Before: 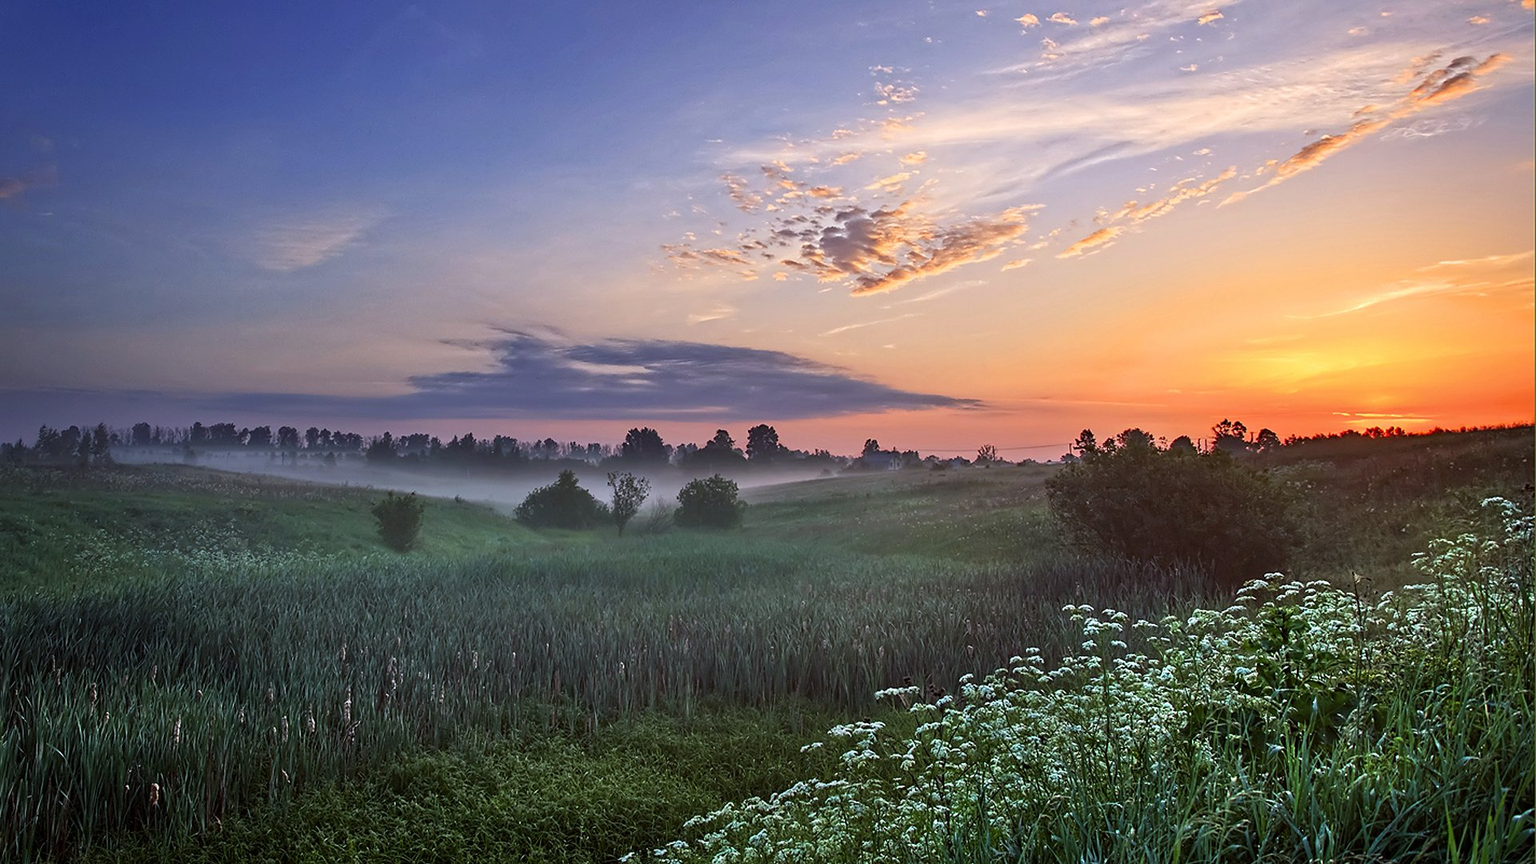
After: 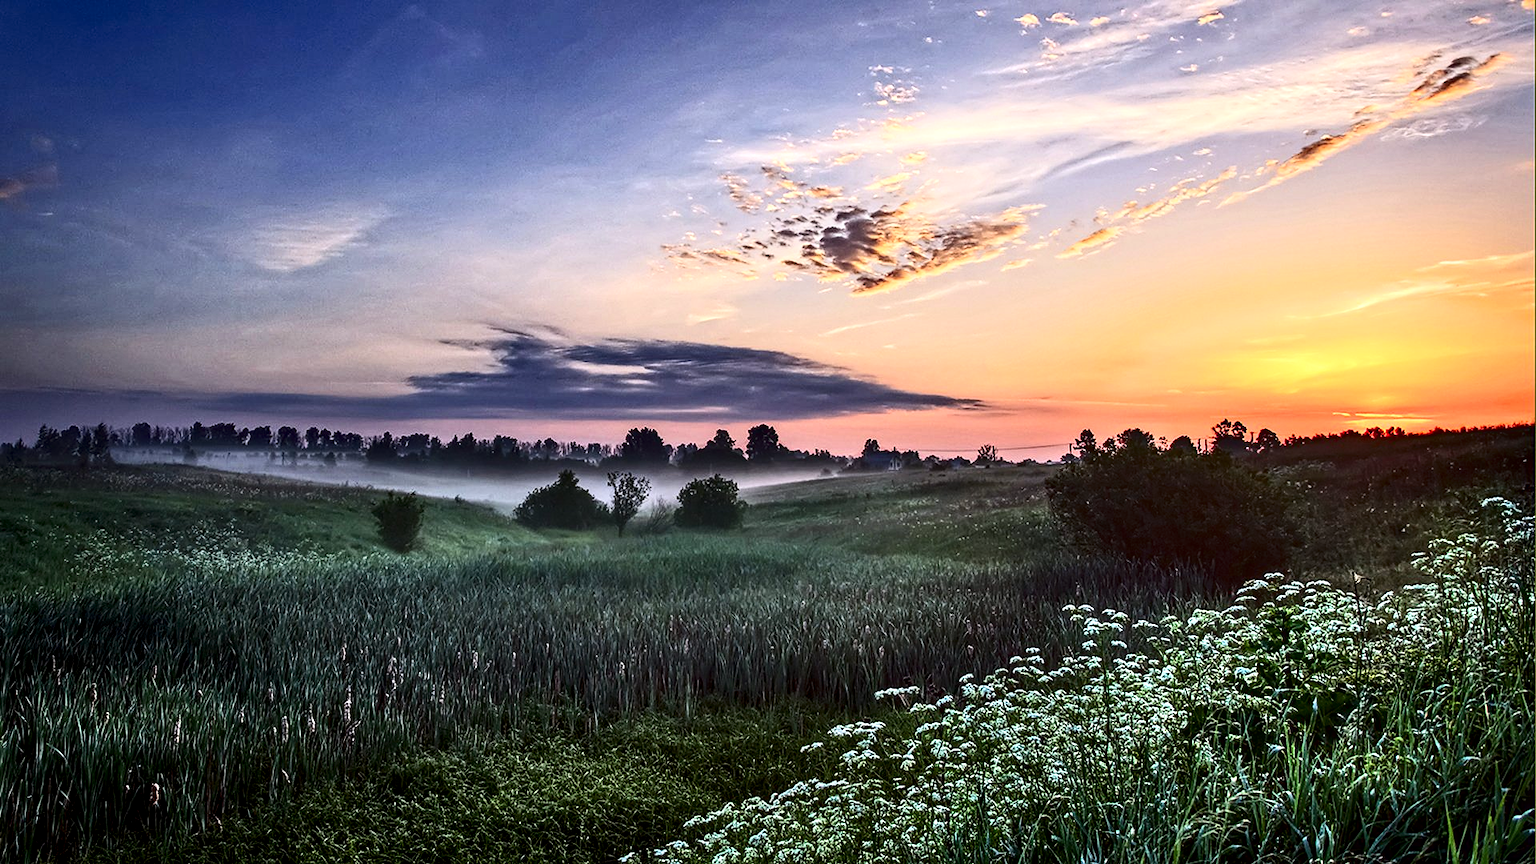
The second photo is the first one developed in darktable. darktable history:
contrast equalizer: octaves 7, y [[0.6 ×6], [0.55 ×6], [0 ×6], [0 ×6], [0 ×6]]
contrast brightness saturation: contrast 0.292
local contrast: on, module defaults
